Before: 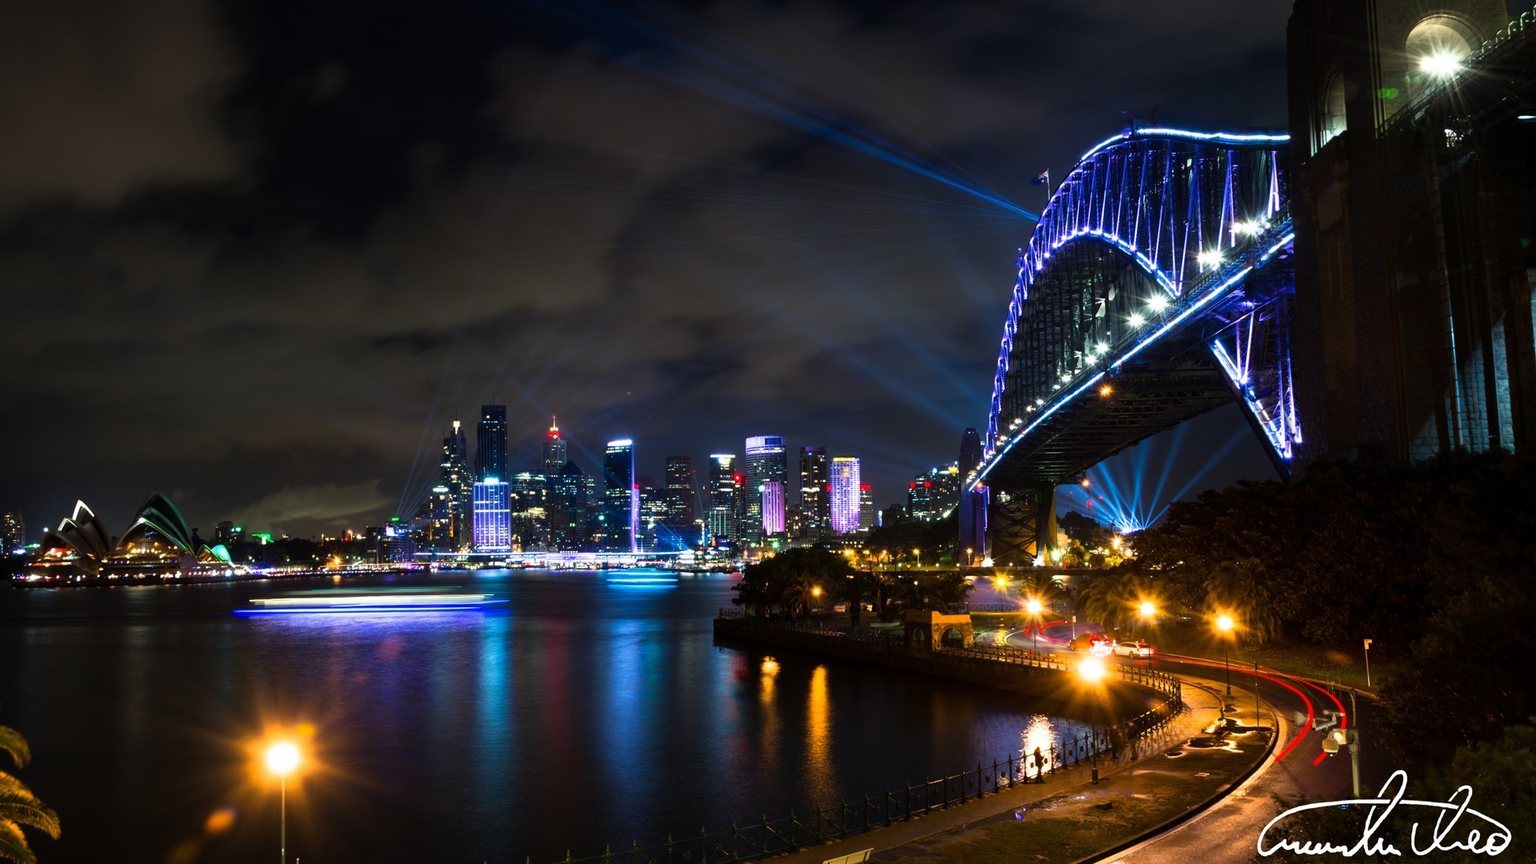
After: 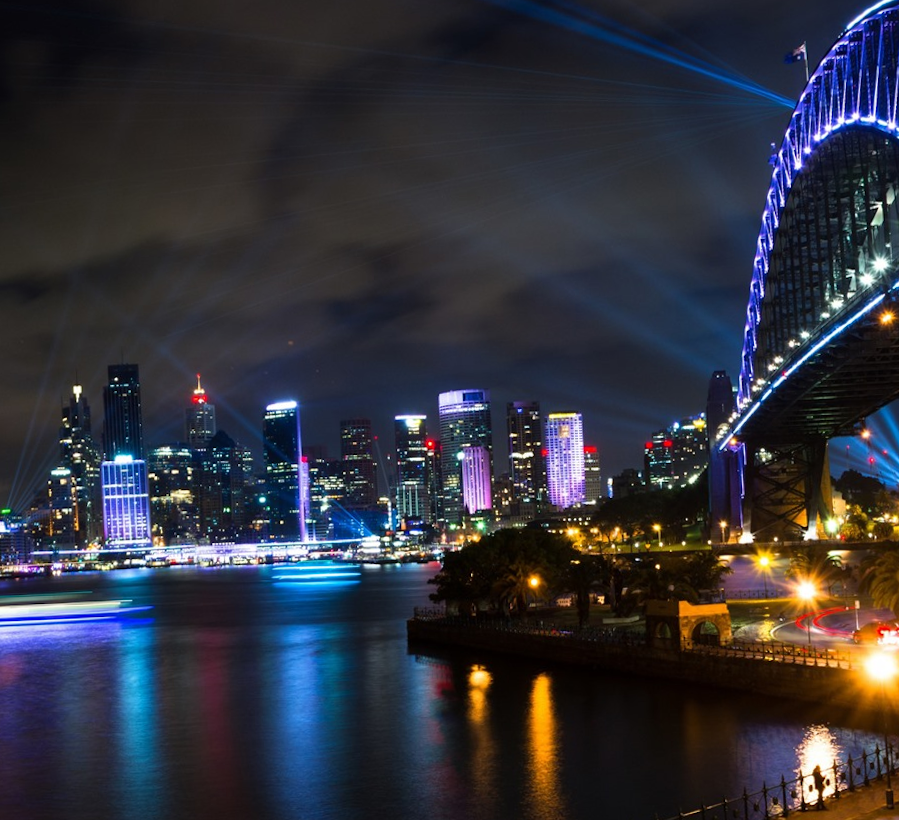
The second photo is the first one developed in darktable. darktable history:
crop and rotate: angle 0.02°, left 24.353%, top 13.219%, right 26.156%, bottom 8.224%
rotate and perspective: rotation -2.12°, lens shift (vertical) 0.009, lens shift (horizontal) -0.008, automatic cropping original format, crop left 0.036, crop right 0.964, crop top 0.05, crop bottom 0.959
